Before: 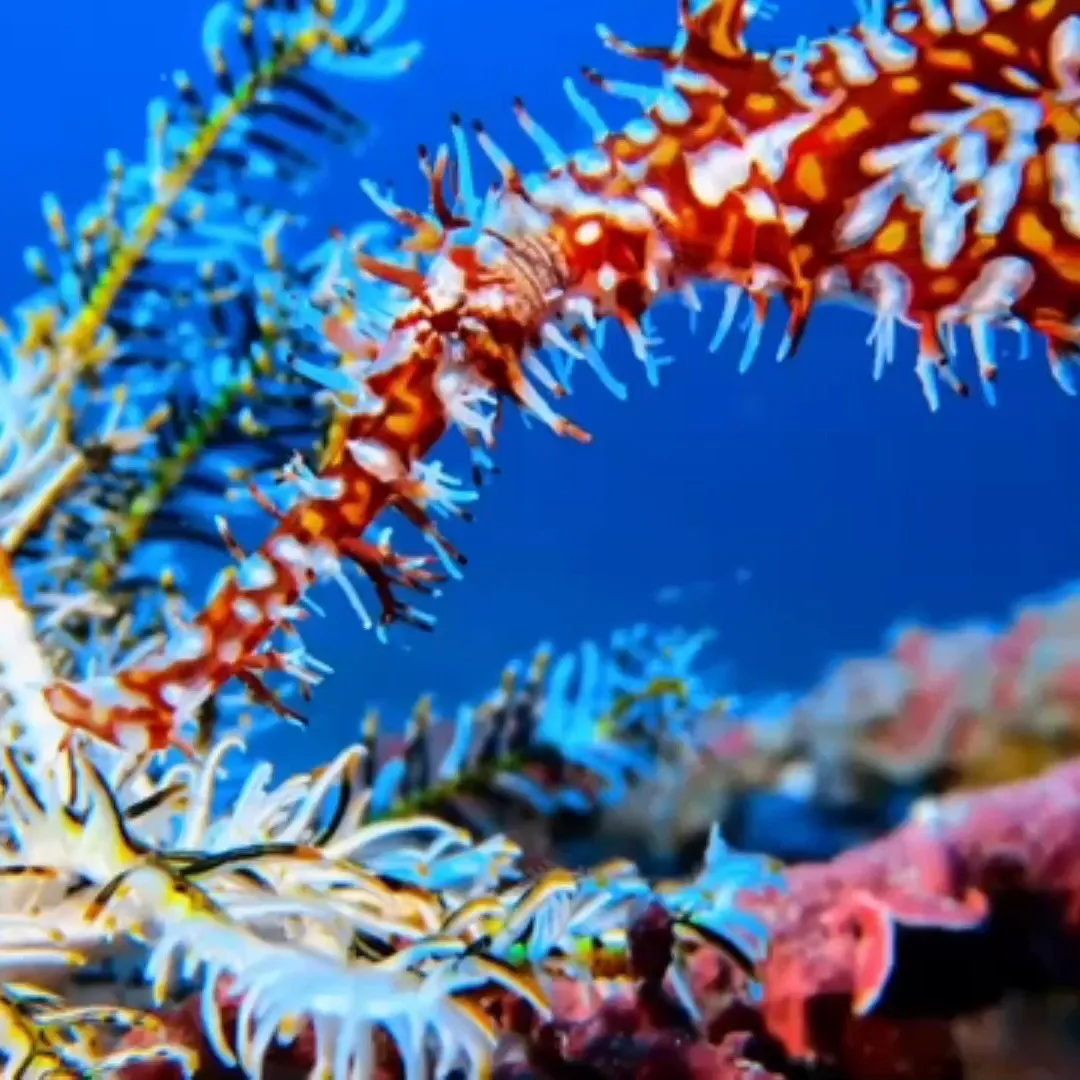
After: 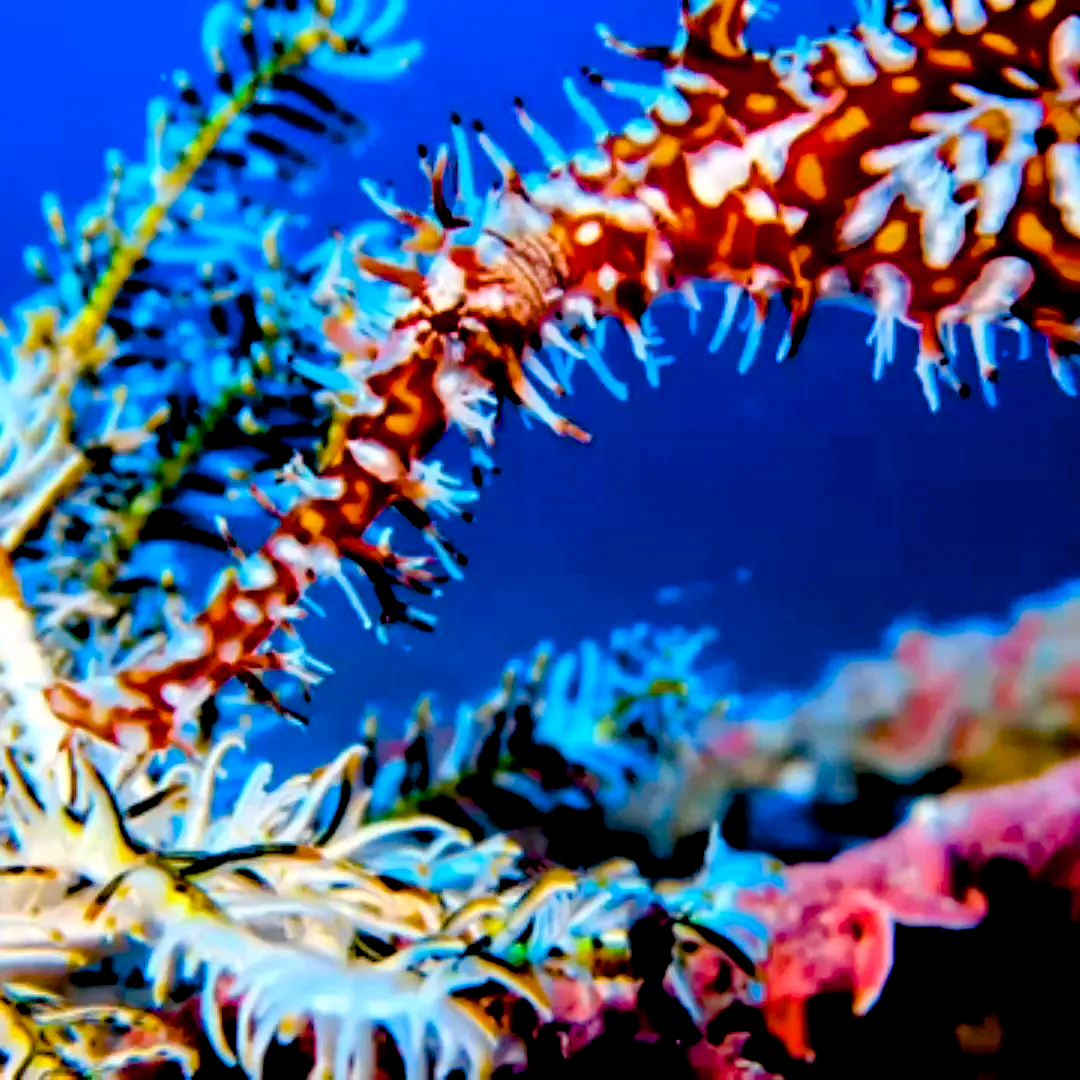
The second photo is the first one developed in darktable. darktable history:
color balance rgb: shadows lift › chroma 1%, shadows lift › hue 240.84°, highlights gain › chroma 2%, highlights gain › hue 73.2°, global offset › luminance -0.5%, perceptual saturation grading › global saturation 20%, perceptual saturation grading › highlights -25%, perceptual saturation grading › shadows 50%, global vibrance 25.26%
exposure: black level correction 0.025, exposure 0.182 EV, compensate highlight preservation false
contrast brightness saturation: saturation -0.05
